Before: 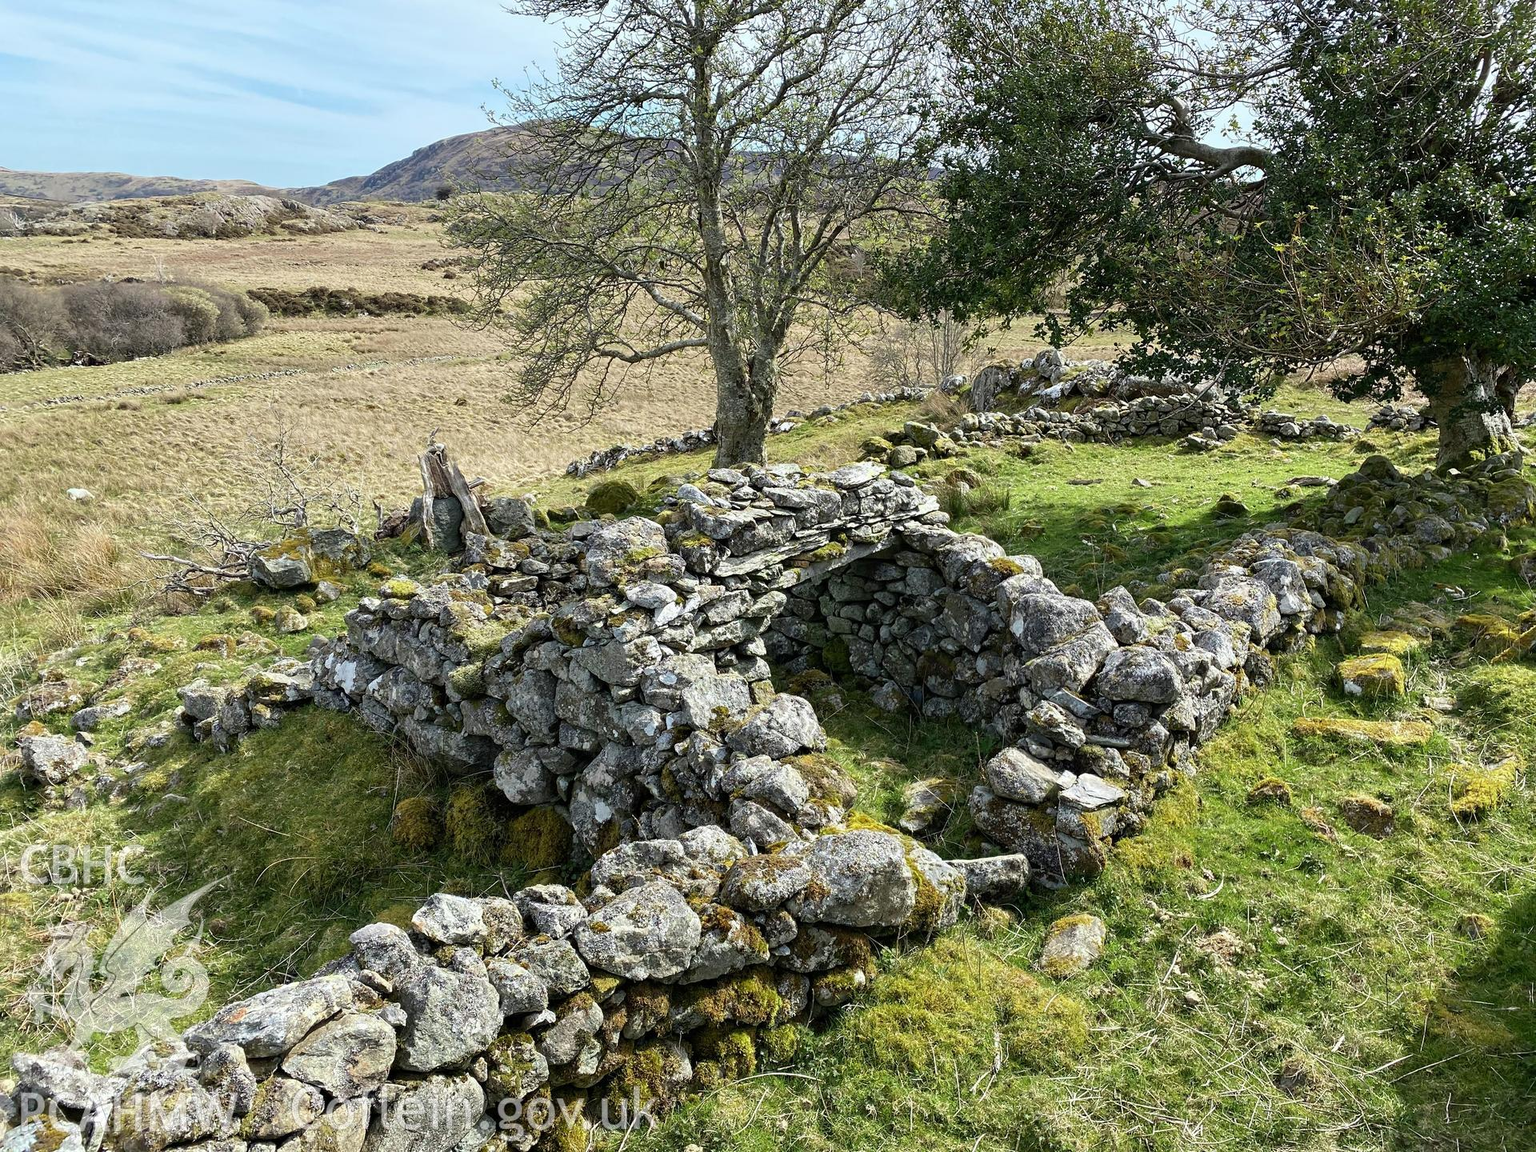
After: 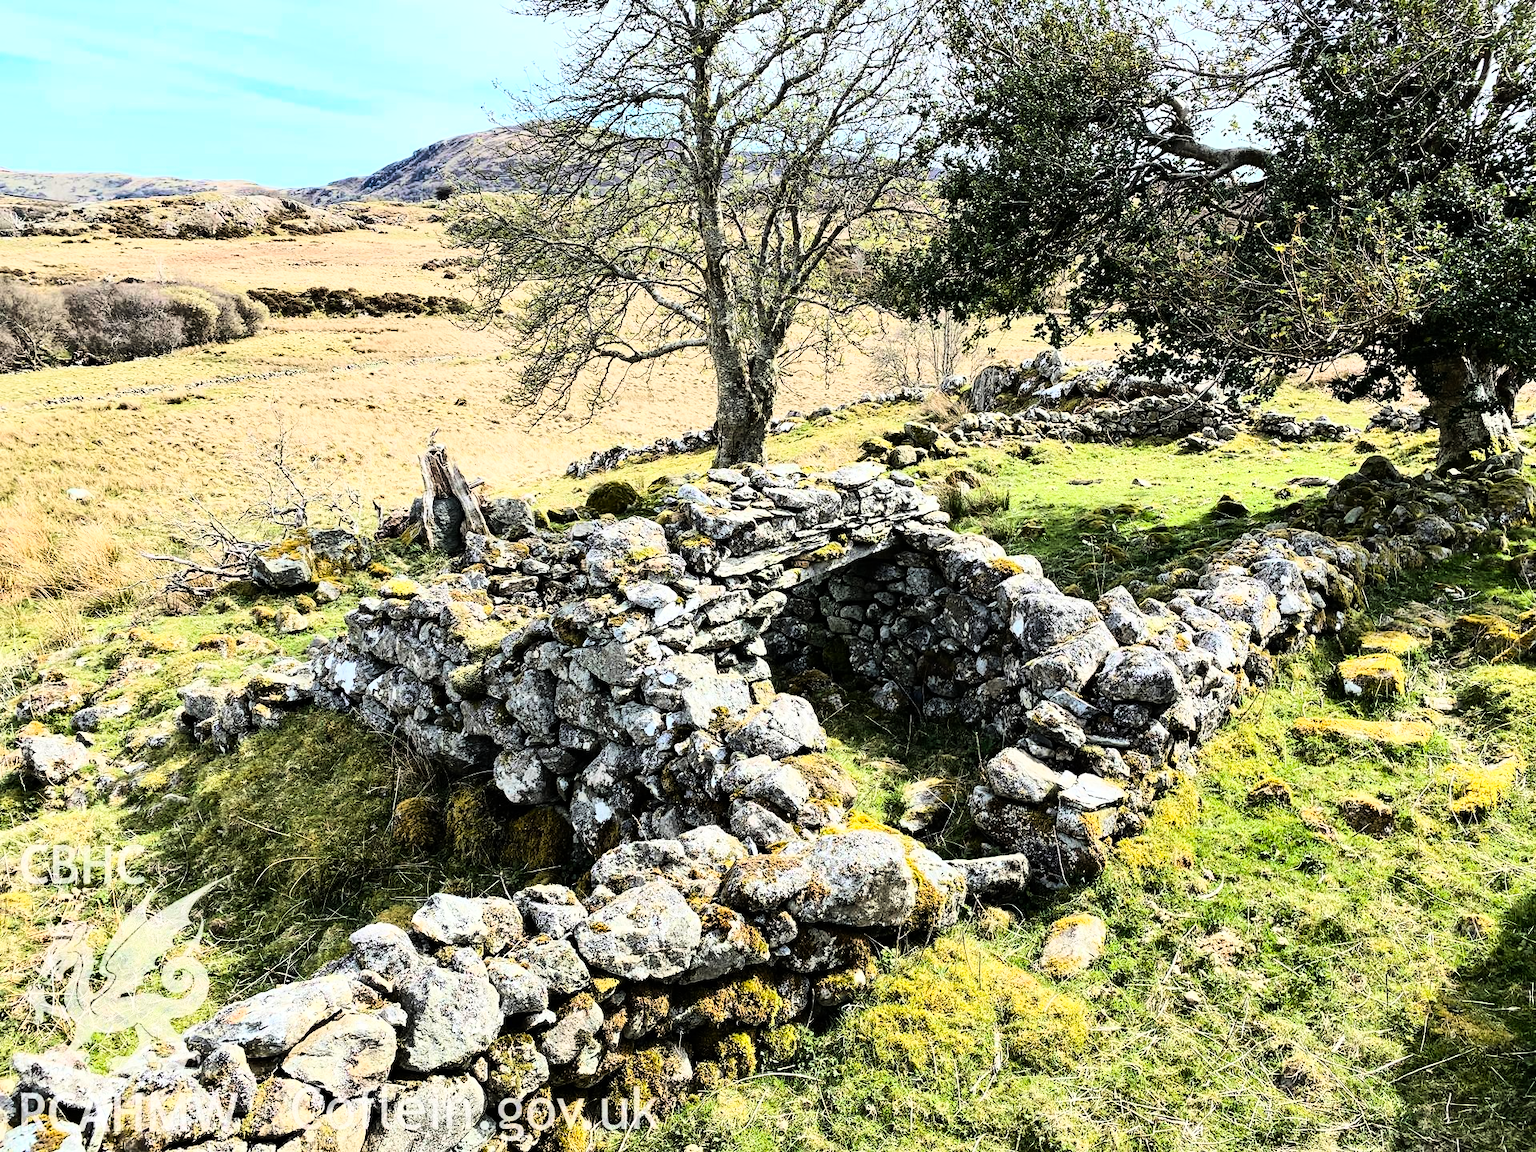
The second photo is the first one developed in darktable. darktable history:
shadows and highlights: soften with gaussian
rgb curve: curves: ch0 [(0, 0) (0.21, 0.15) (0.24, 0.21) (0.5, 0.75) (0.75, 0.96) (0.89, 0.99) (1, 1)]; ch1 [(0, 0.02) (0.21, 0.13) (0.25, 0.2) (0.5, 0.67) (0.75, 0.9) (0.89, 0.97) (1, 1)]; ch2 [(0, 0.02) (0.21, 0.13) (0.25, 0.2) (0.5, 0.67) (0.75, 0.9) (0.89, 0.97) (1, 1)], compensate middle gray true
